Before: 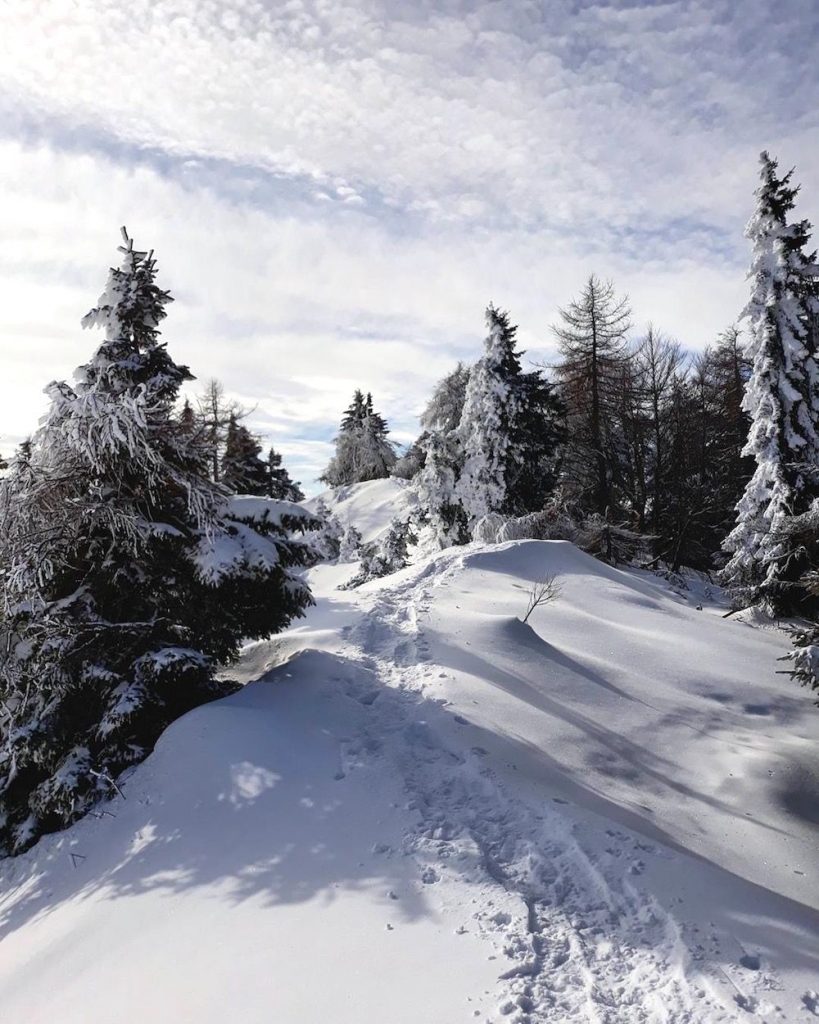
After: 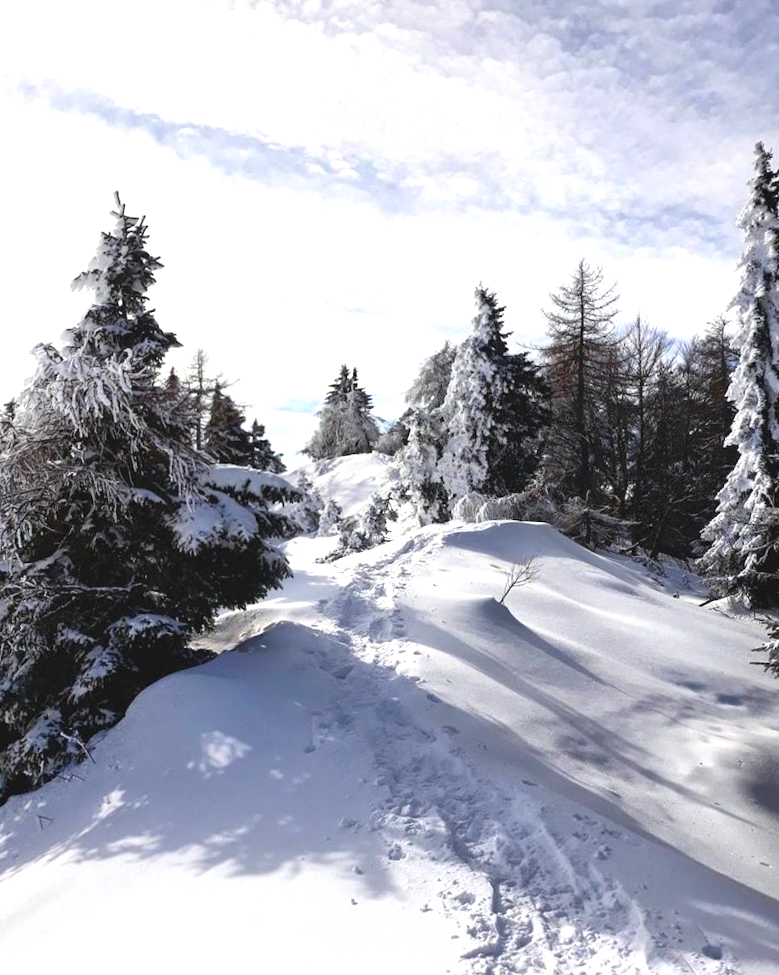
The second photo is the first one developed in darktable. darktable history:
crop and rotate: angle -2.34°
exposure: black level correction -0.002, exposure 0.528 EV, compensate highlight preservation false
